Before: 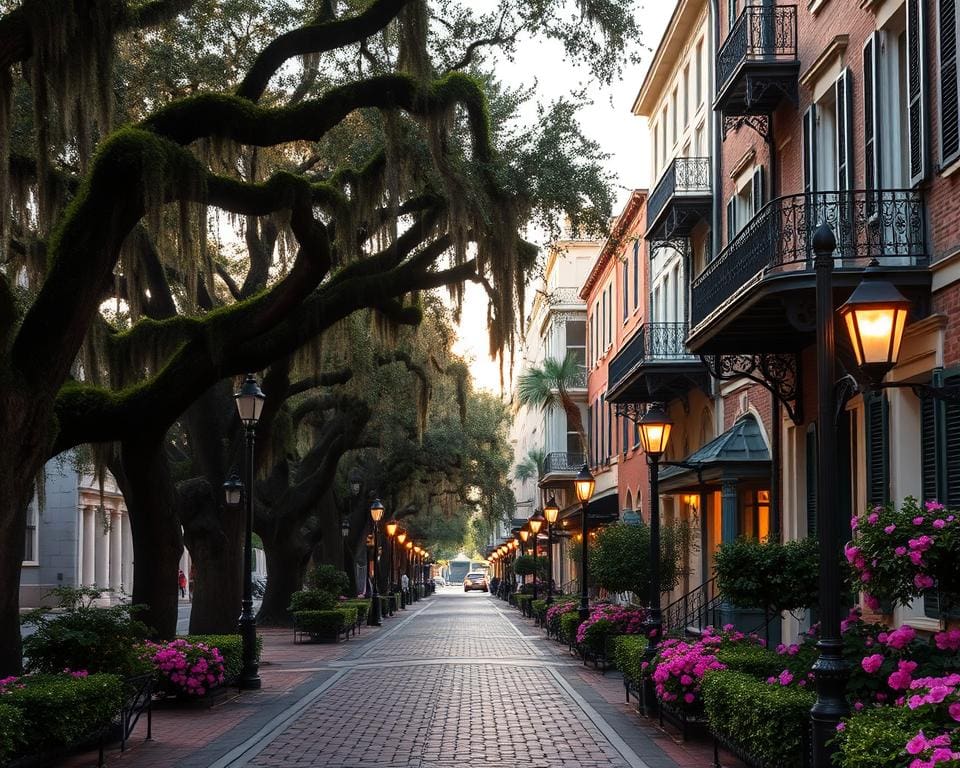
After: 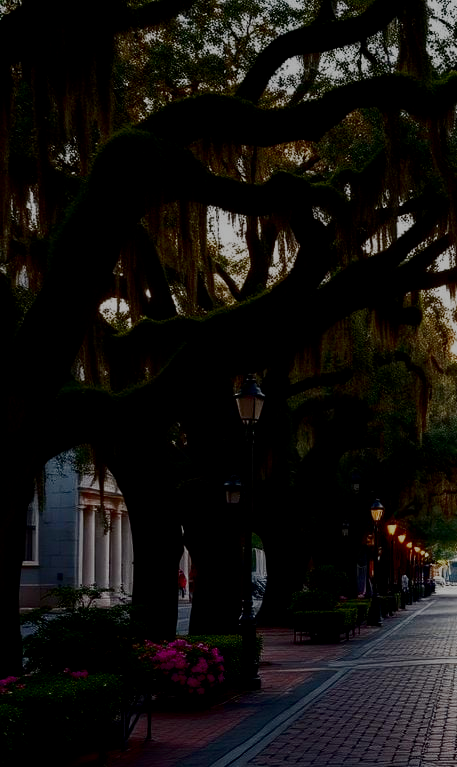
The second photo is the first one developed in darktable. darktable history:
filmic rgb: middle gray luminance 29.22%, black relative exposure -10.24 EV, white relative exposure 5.47 EV, threshold 5.96 EV, target black luminance 0%, hardness 3.91, latitude 2.64%, contrast 1.131, highlights saturation mix 4.31%, shadows ↔ highlights balance 15.86%, preserve chrominance no, color science v5 (2021), contrast in shadows safe, contrast in highlights safe, enable highlight reconstruction true
crop and rotate: left 0.039%, top 0%, right 52.299%
contrast brightness saturation: brightness -0.504
local contrast: highlights 107%, shadows 101%, detail 119%, midtone range 0.2
